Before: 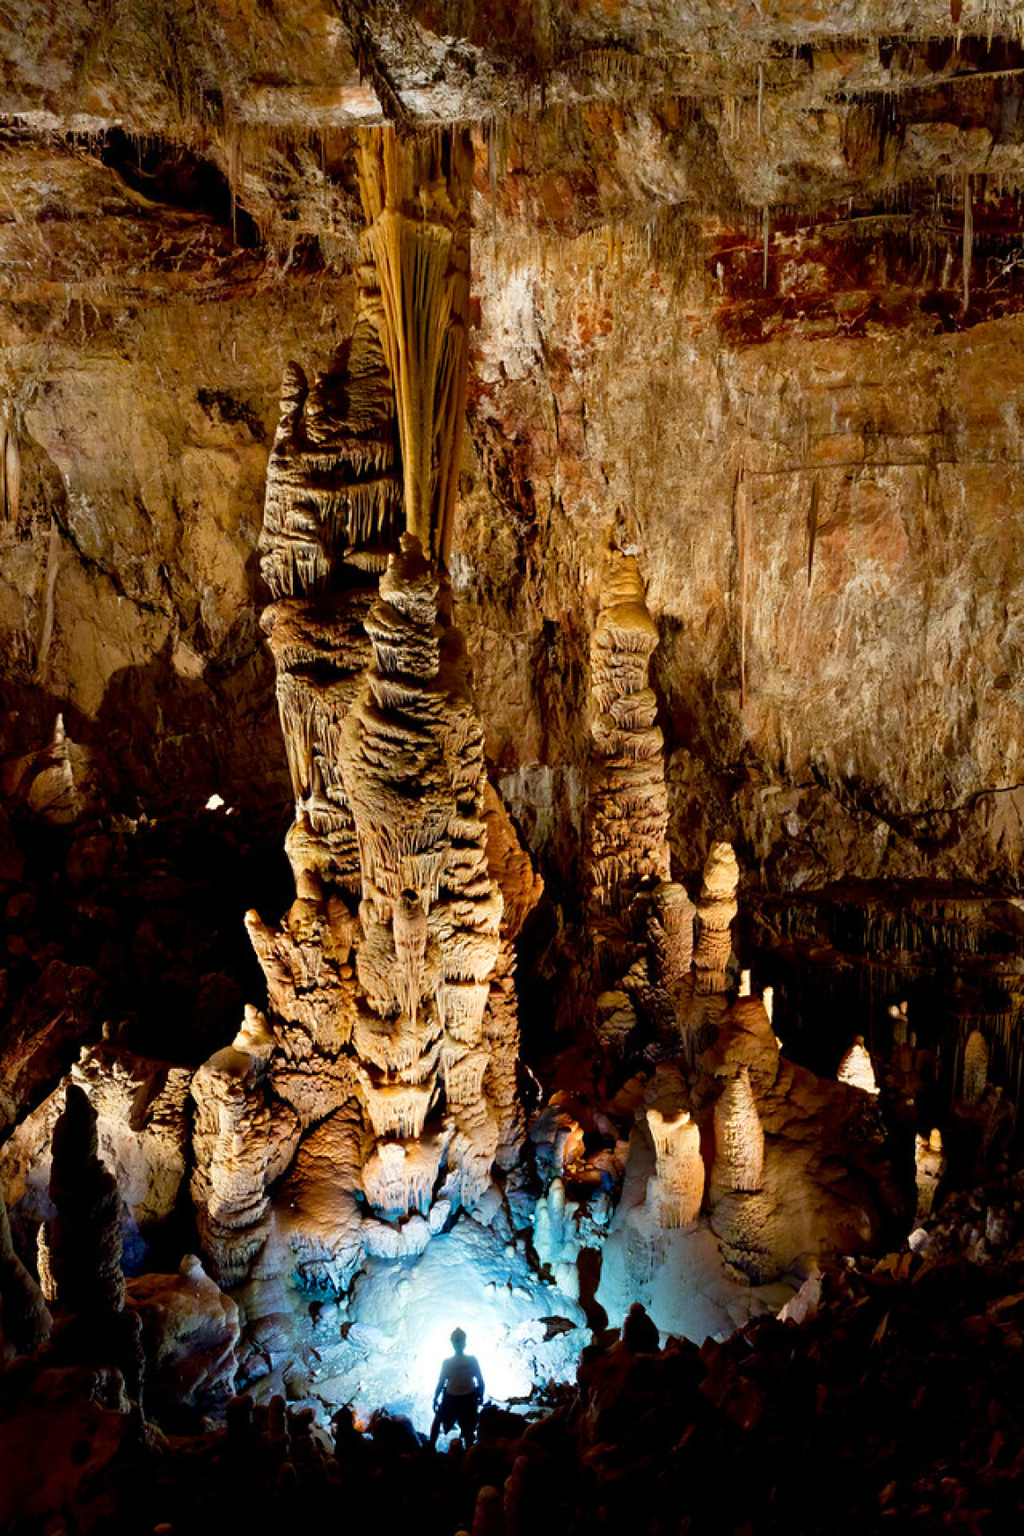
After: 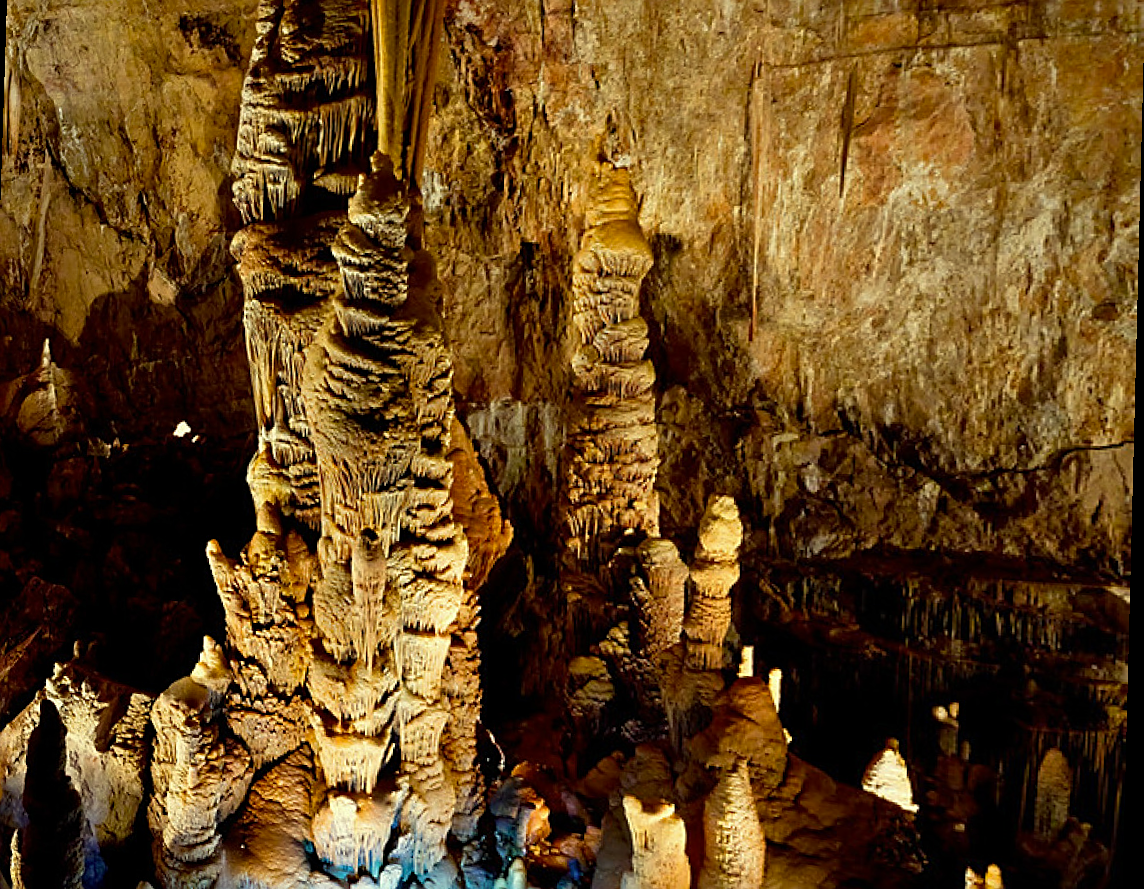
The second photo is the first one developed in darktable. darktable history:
rotate and perspective: rotation 1.69°, lens shift (vertical) -0.023, lens shift (horizontal) -0.291, crop left 0.025, crop right 0.988, crop top 0.092, crop bottom 0.842
color correction: highlights a* -5.94, highlights b* 11.19
sharpen: on, module defaults
crop and rotate: top 25.357%, bottom 13.942%
